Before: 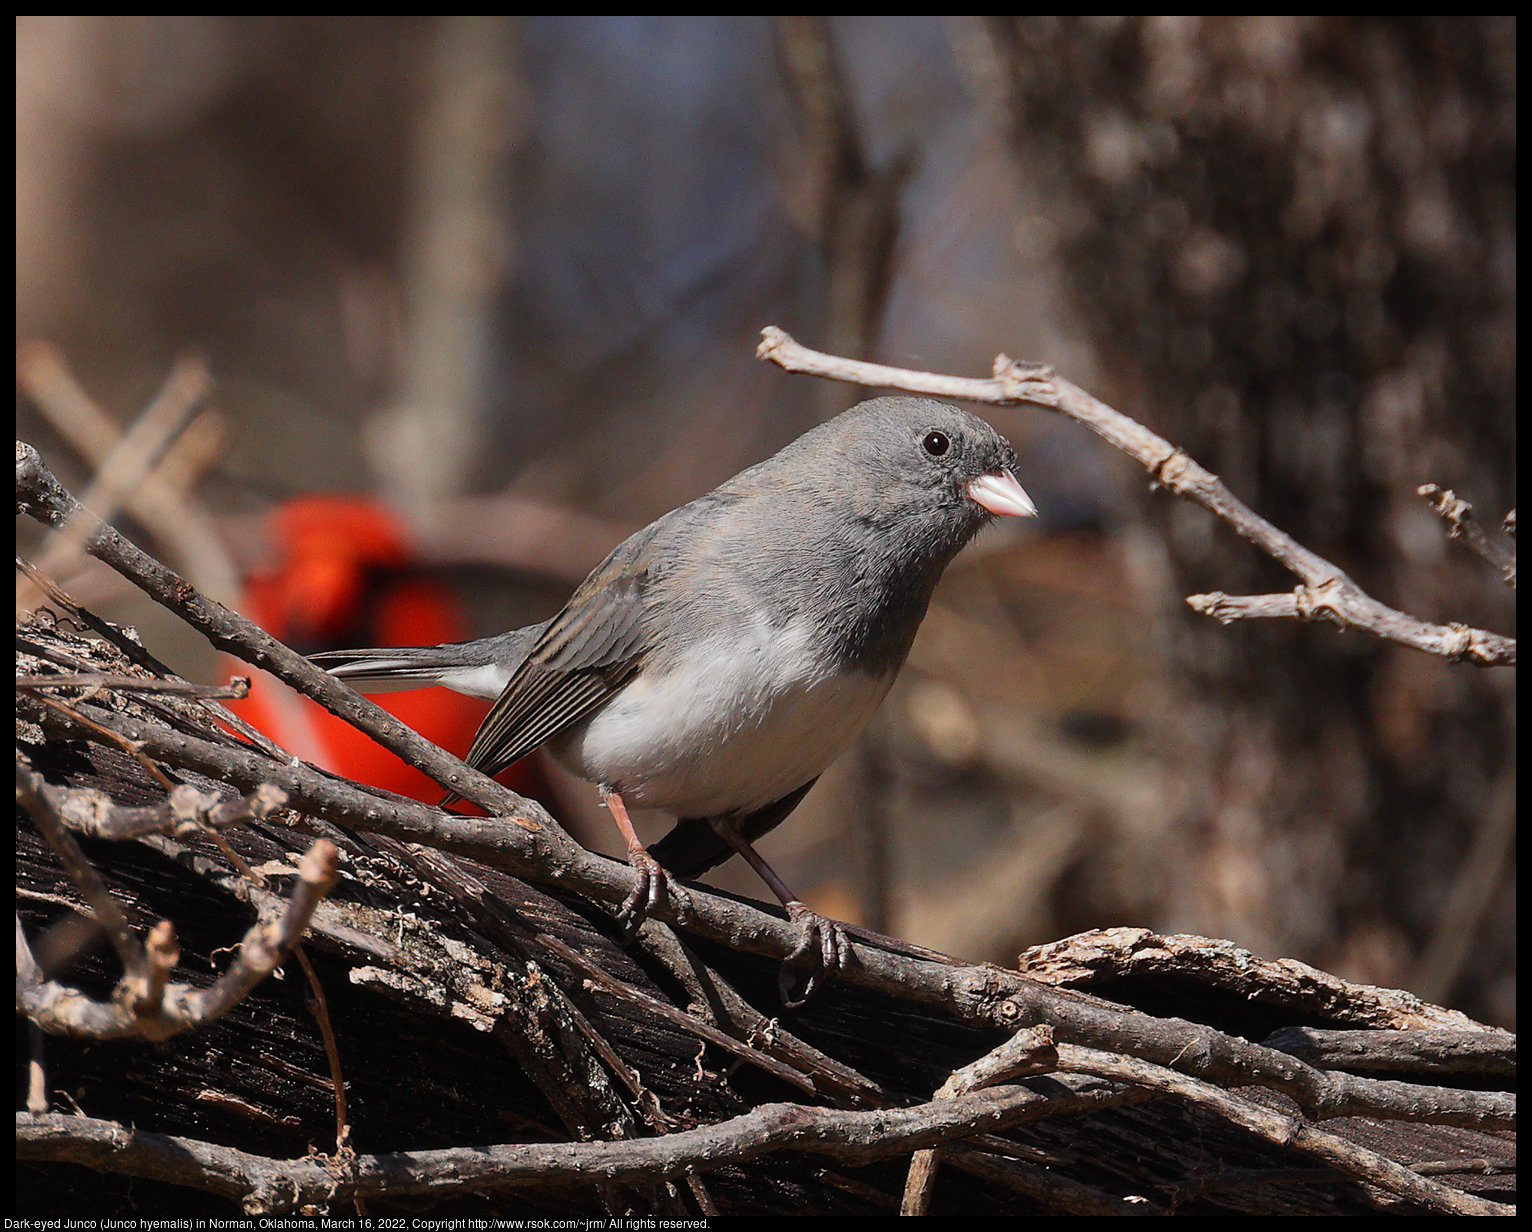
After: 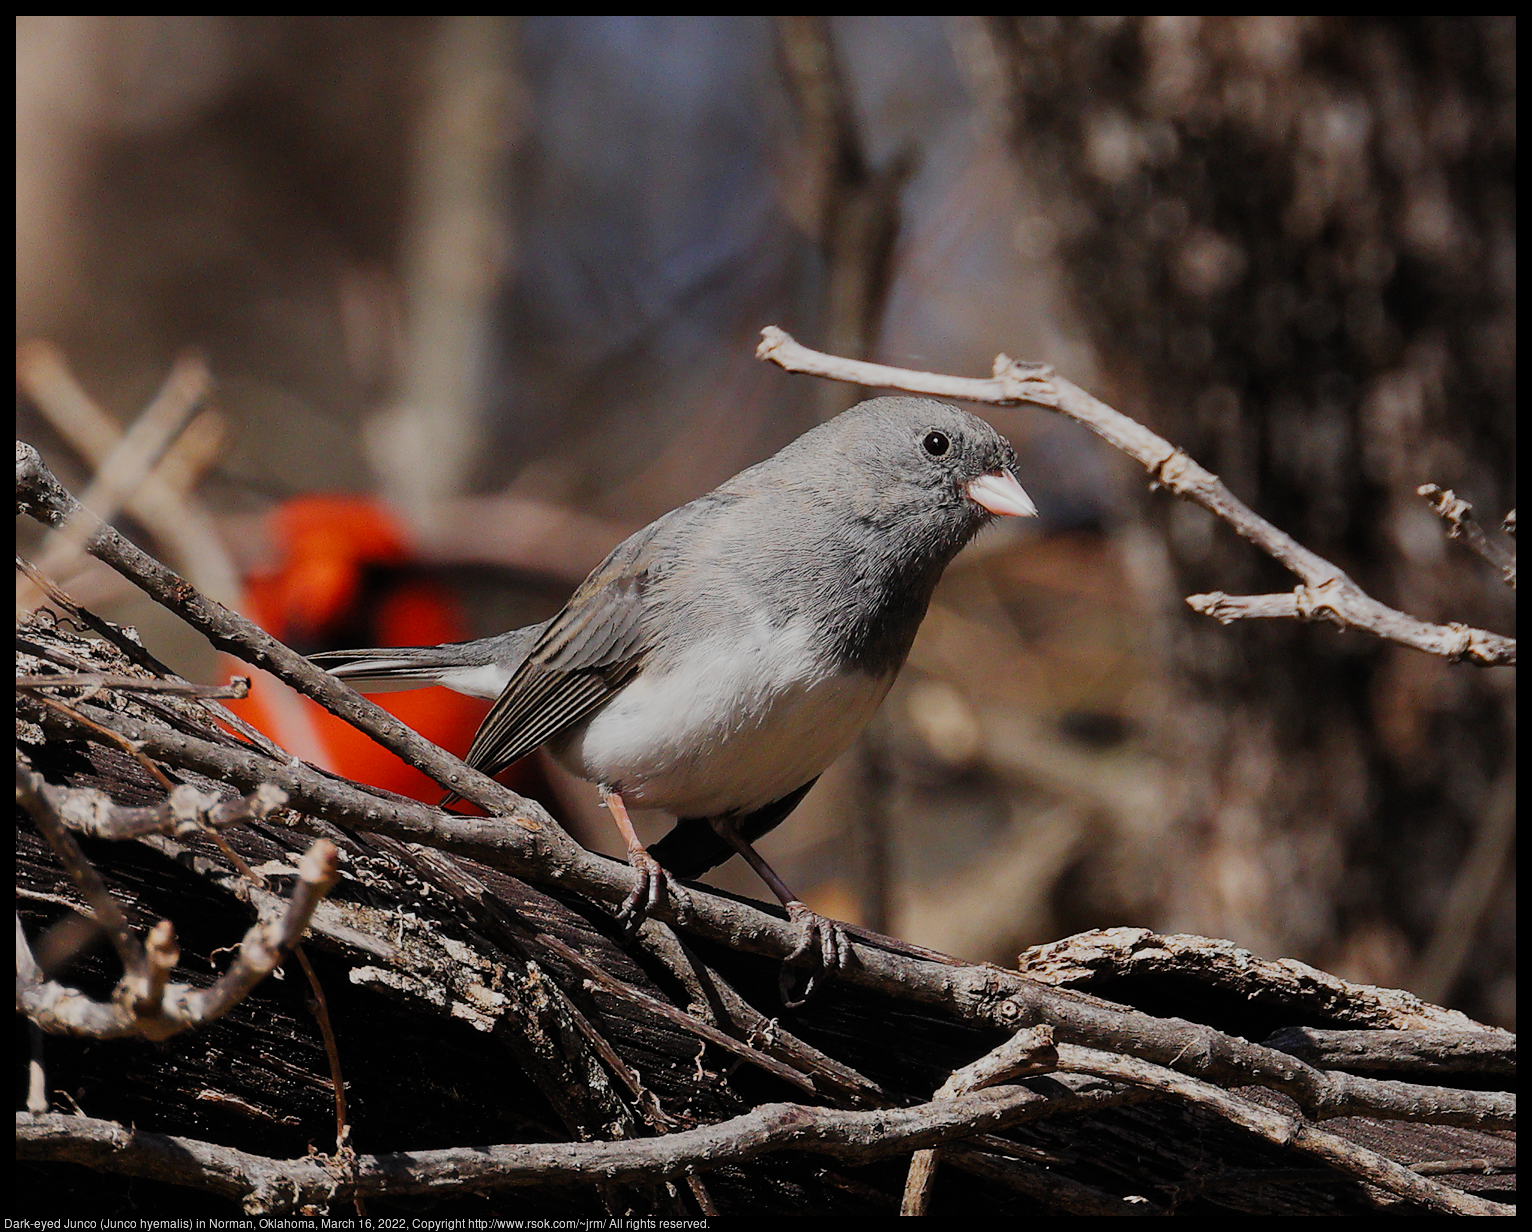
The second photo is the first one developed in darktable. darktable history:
filmic rgb: black relative exposure -7.65 EV, white relative exposure 4.56 EV, hardness 3.61, preserve chrominance no, color science v5 (2021), contrast in shadows safe, contrast in highlights safe
color balance rgb: highlights gain › luminance 14.629%, perceptual saturation grading › global saturation 0.886%, perceptual saturation grading › mid-tones 11.652%
